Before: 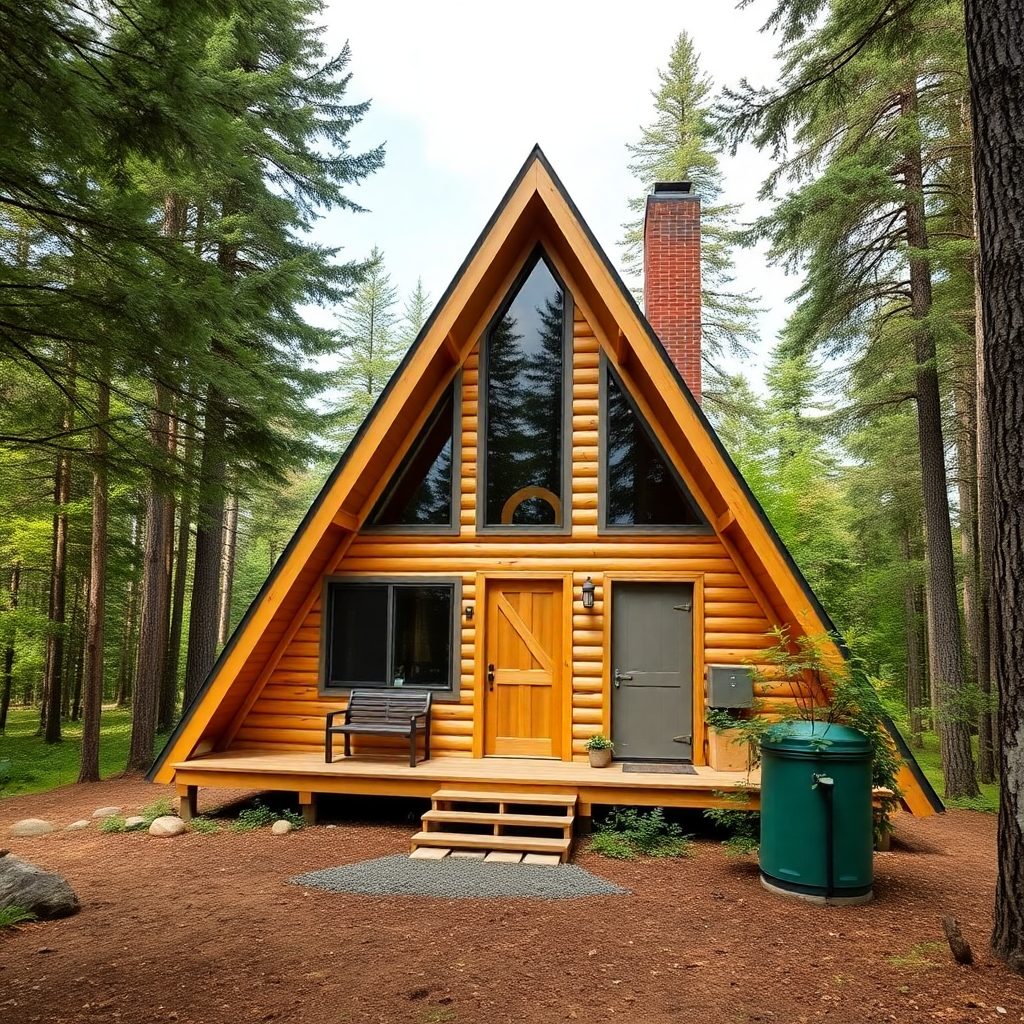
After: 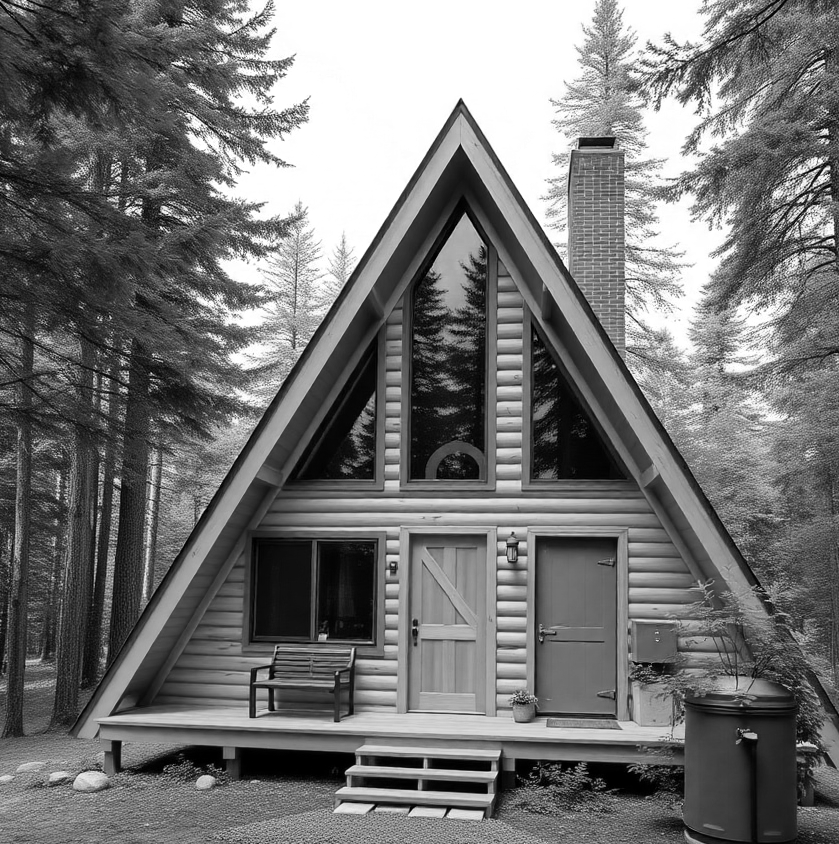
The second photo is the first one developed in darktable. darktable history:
crop and rotate: left 7.485%, top 4.442%, right 10.532%, bottom 13.094%
contrast brightness saturation: contrast 0.009, saturation -0.065
color zones: curves: ch0 [(0, 0.613) (0.01, 0.613) (0.245, 0.448) (0.498, 0.529) (0.642, 0.665) (0.879, 0.777) (0.99, 0.613)]; ch1 [(0, 0) (0.143, 0) (0.286, 0) (0.429, 0) (0.571, 0) (0.714, 0) (0.857, 0)]
